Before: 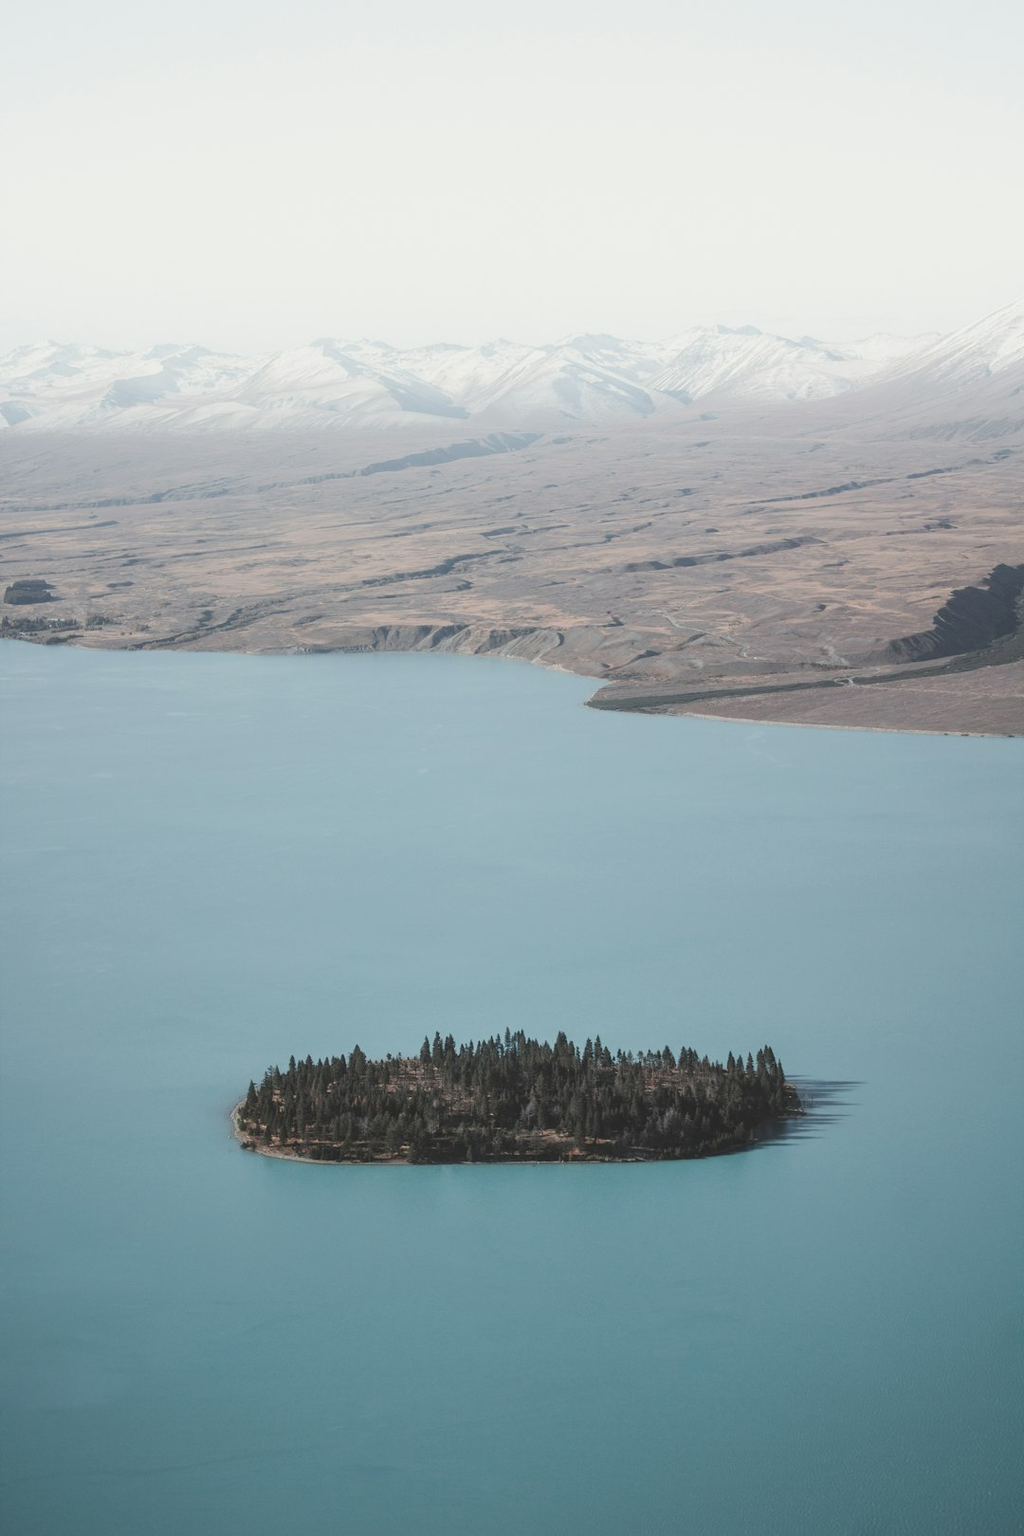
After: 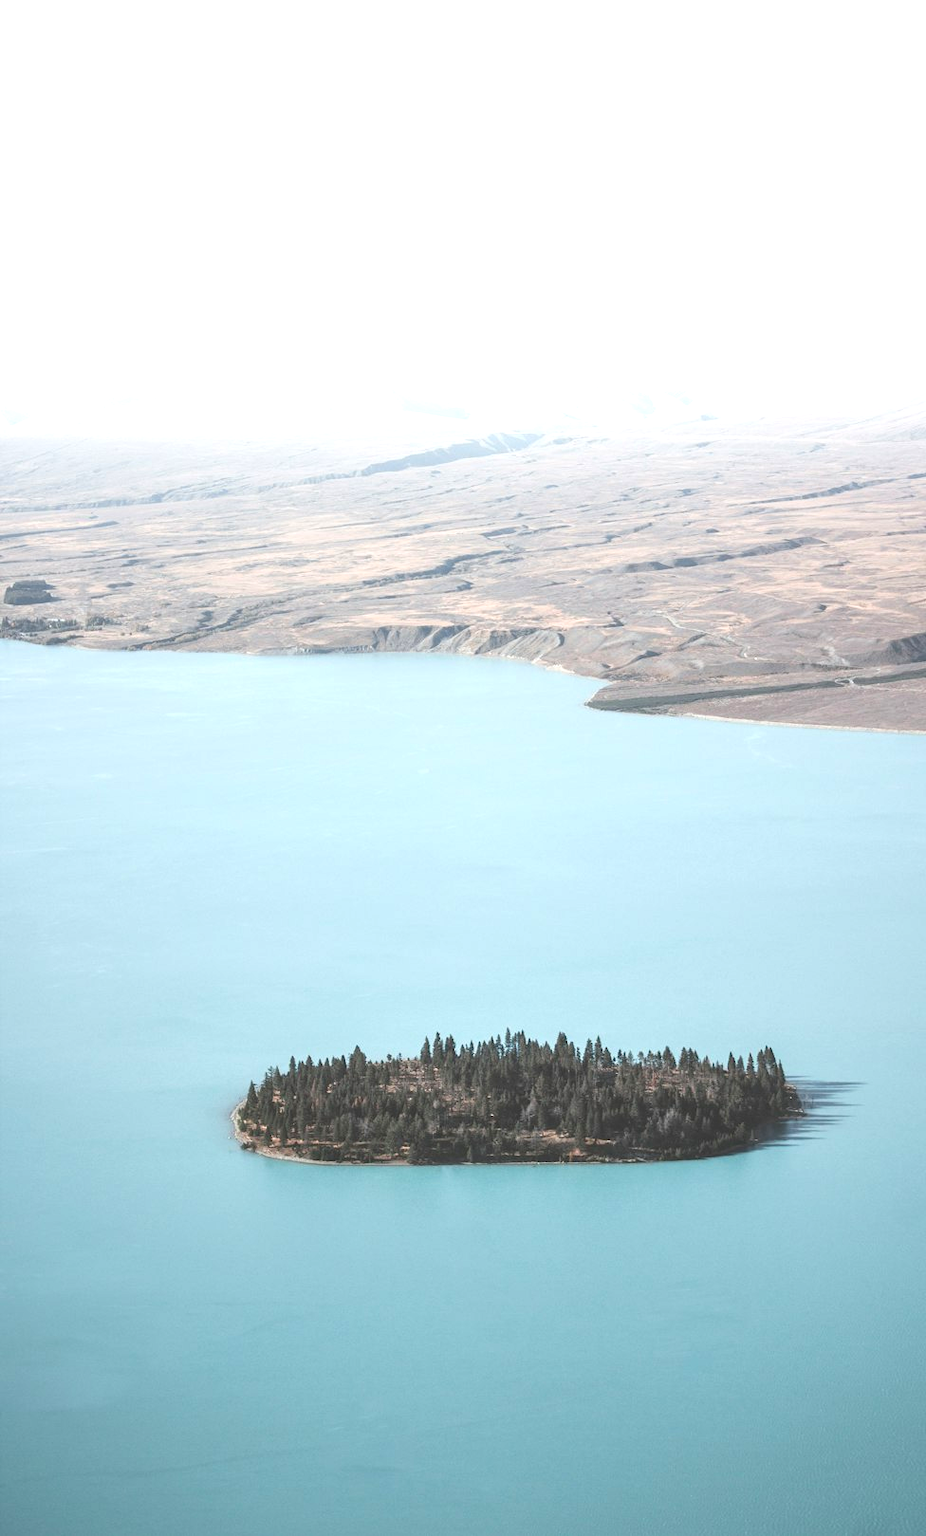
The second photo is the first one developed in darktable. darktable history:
exposure: black level correction 0, exposure 1.014 EV, compensate highlight preservation false
crop: right 9.505%, bottom 0.037%
